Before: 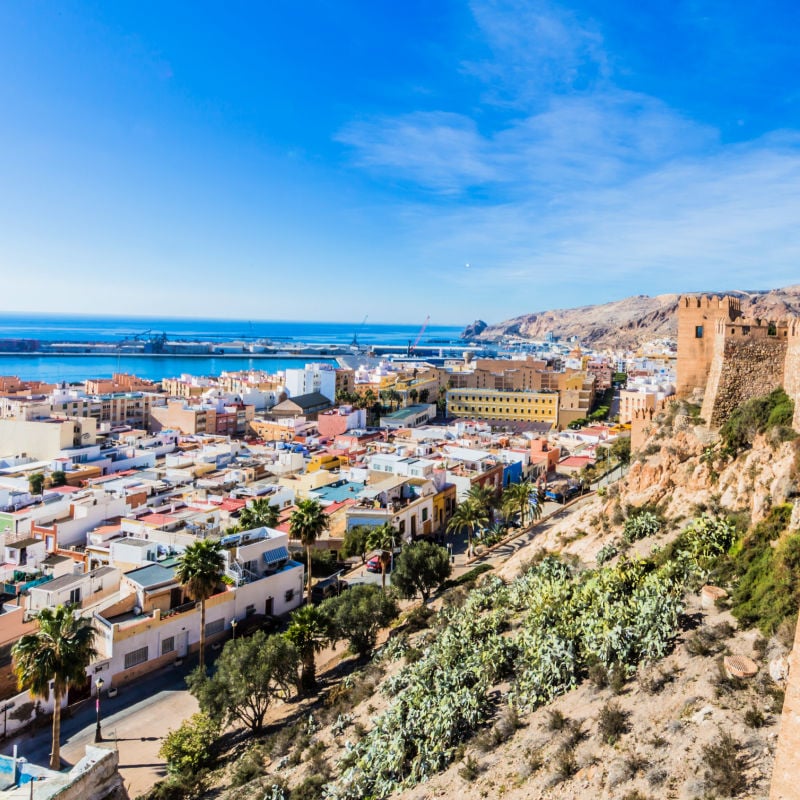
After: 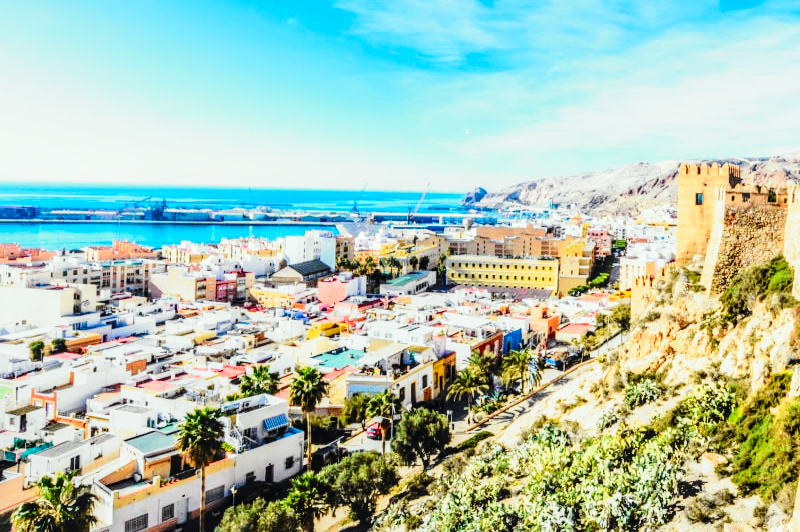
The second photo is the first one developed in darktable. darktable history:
base curve: curves: ch0 [(0, 0) (0.028, 0.03) (0.121, 0.232) (0.46, 0.748) (0.859, 0.968) (1, 1)], preserve colors none
crop: top 16.727%, bottom 16.727%
local contrast: on, module defaults
tone curve: curves: ch0 [(0, 0) (0.071, 0.047) (0.266, 0.26) (0.483, 0.554) (0.753, 0.811) (1, 0.983)]; ch1 [(0, 0) (0.346, 0.307) (0.408, 0.369) (0.463, 0.443) (0.482, 0.493) (0.502, 0.5) (0.517, 0.502) (0.55, 0.548) (0.597, 0.624) (0.651, 0.698) (1, 1)]; ch2 [(0, 0) (0.346, 0.34) (0.434, 0.46) (0.485, 0.494) (0.5, 0.494) (0.517, 0.506) (0.535, 0.529) (0.583, 0.611) (0.625, 0.666) (1, 1)], color space Lab, independent channels, preserve colors none
rotate and perspective: automatic cropping original format, crop left 0, crop top 0
color correction: highlights a* -2.68, highlights b* 2.57
